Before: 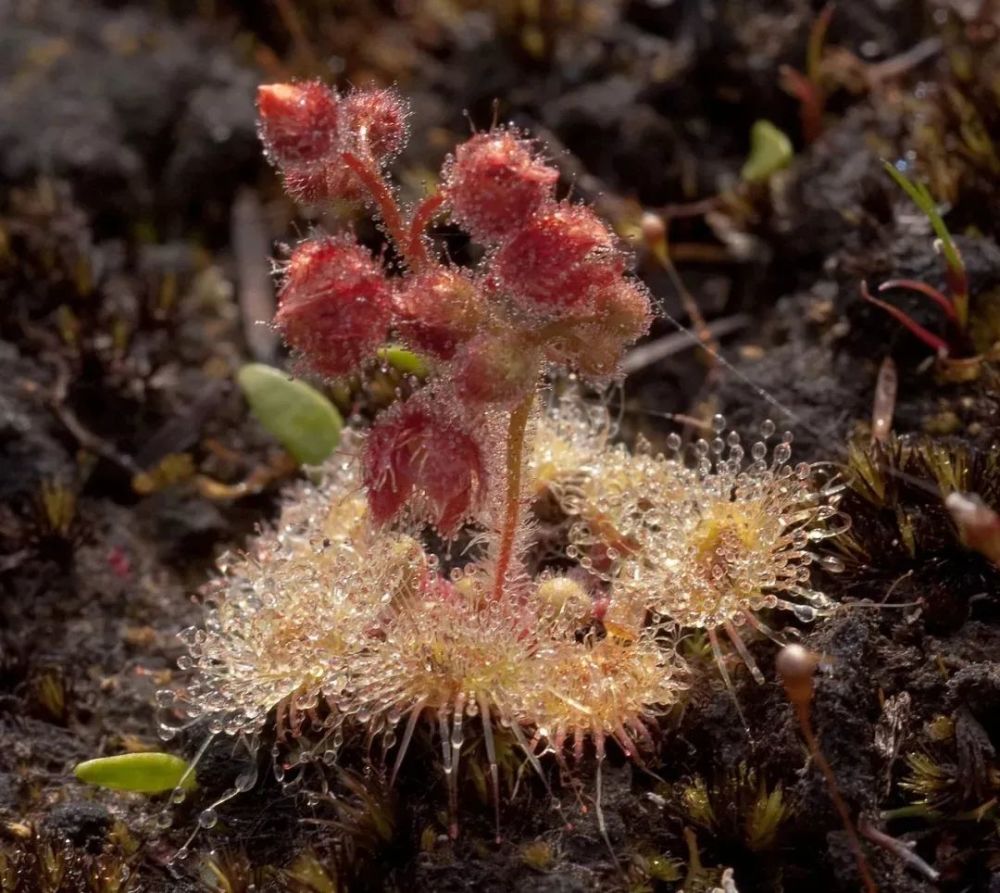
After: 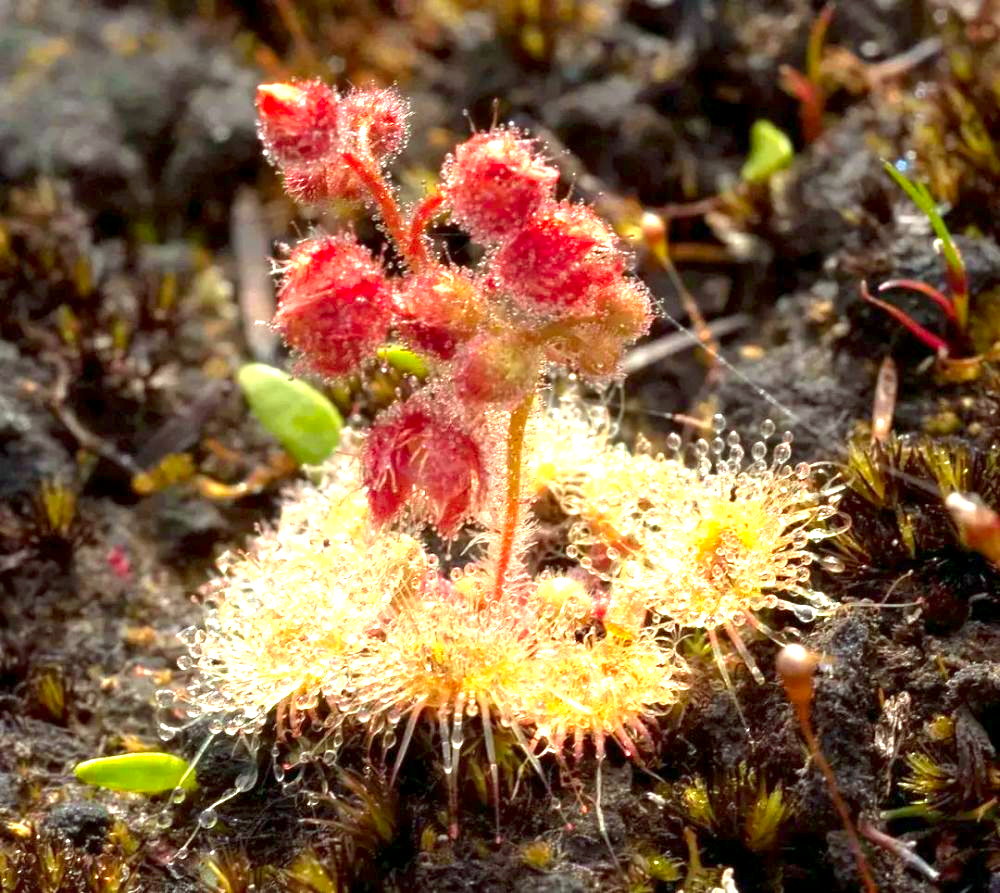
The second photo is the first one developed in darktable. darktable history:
color correction: highlights a* -7.53, highlights b* 1.19, shadows a* -3.48, saturation 1.37
exposure: black level correction 0.001, exposure 1.718 EV, compensate highlight preservation false
